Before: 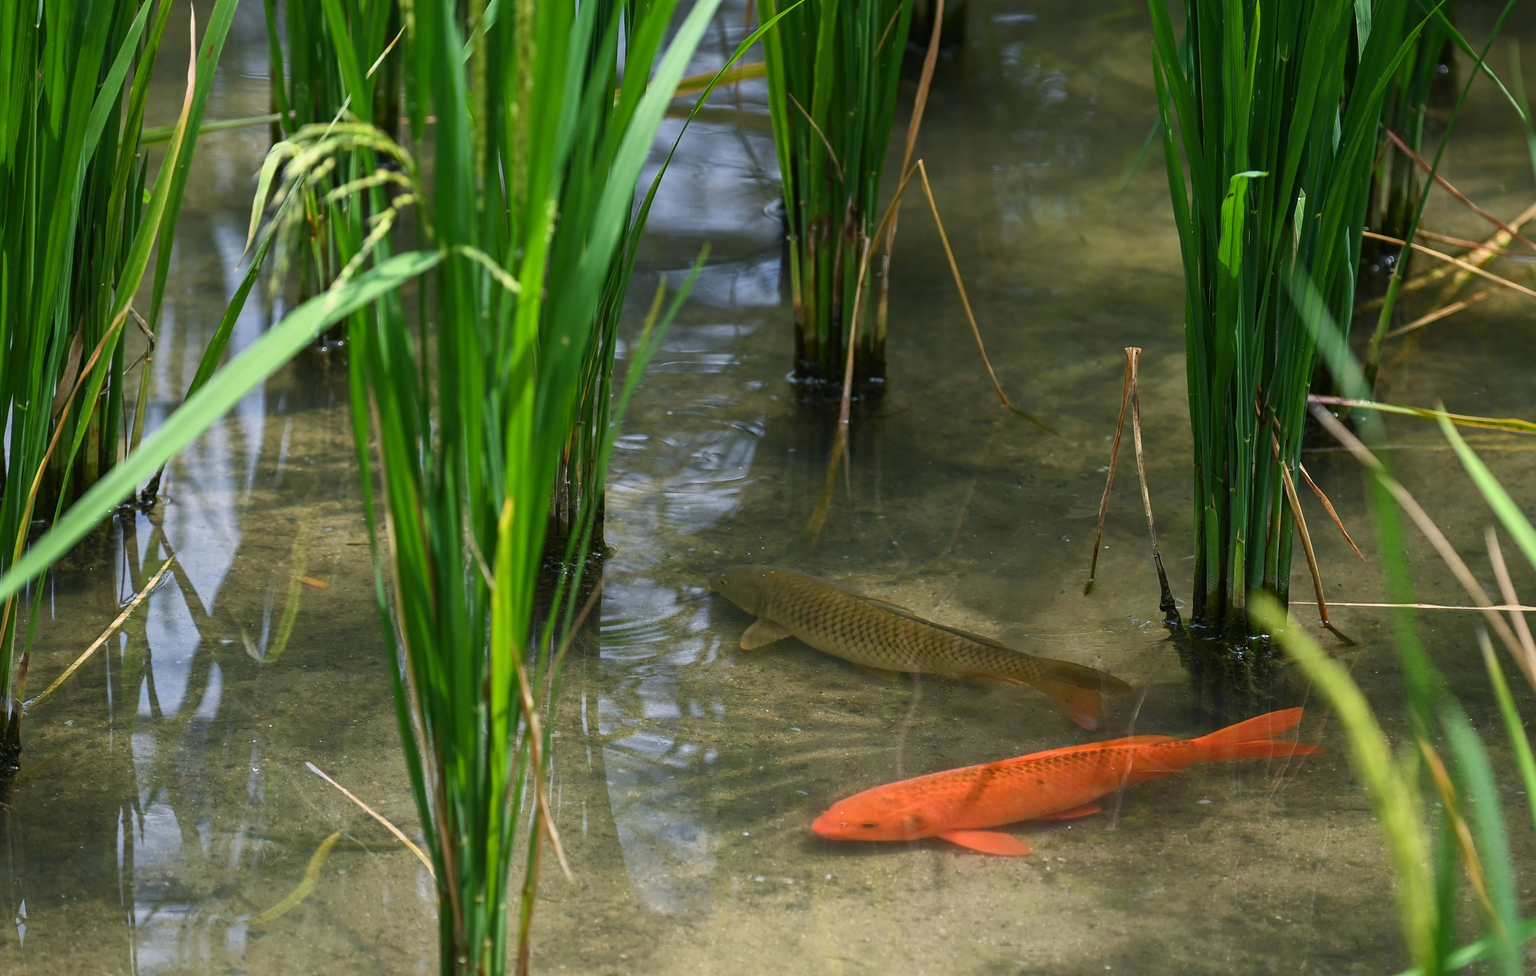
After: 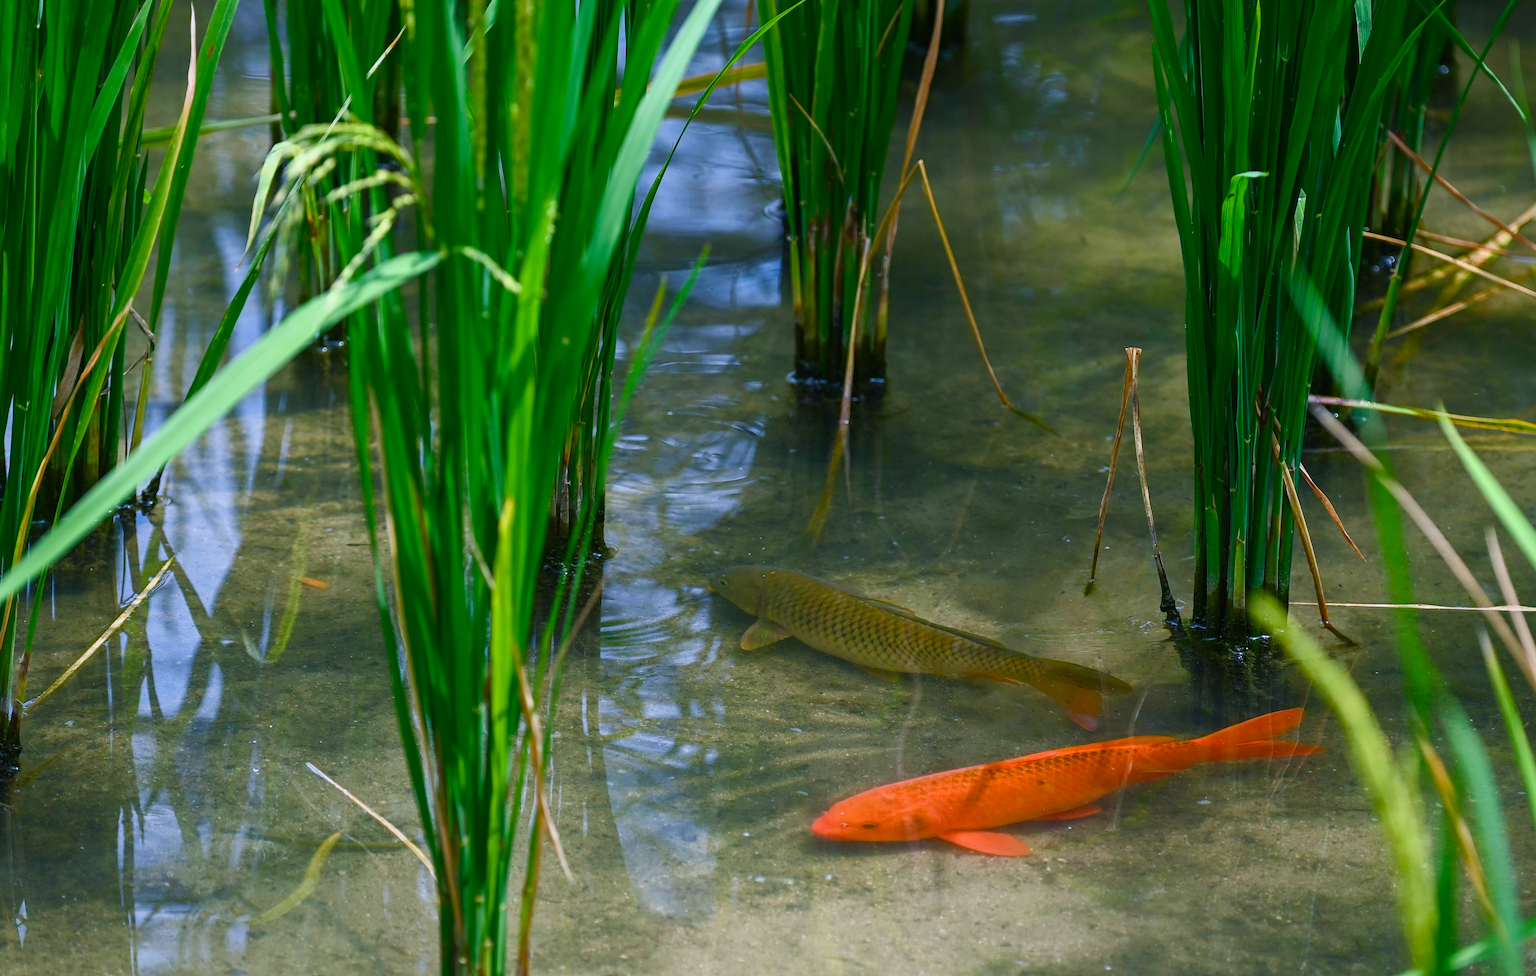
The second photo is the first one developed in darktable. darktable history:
color calibration: illuminant custom, x 0.371, y 0.381, temperature 4282.74 K, saturation algorithm version 1 (2020)
color balance rgb: shadows lift › chroma 2.007%, shadows lift › hue 247.24°, perceptual saturation grading › global saturation 23.263%, perceptual saturation grading › highlights -23.868%, perceptual saturation grading › mid-tones 24.393%, perceptual saturation grading › shadows 39.143%, global vibrance 15.554%
